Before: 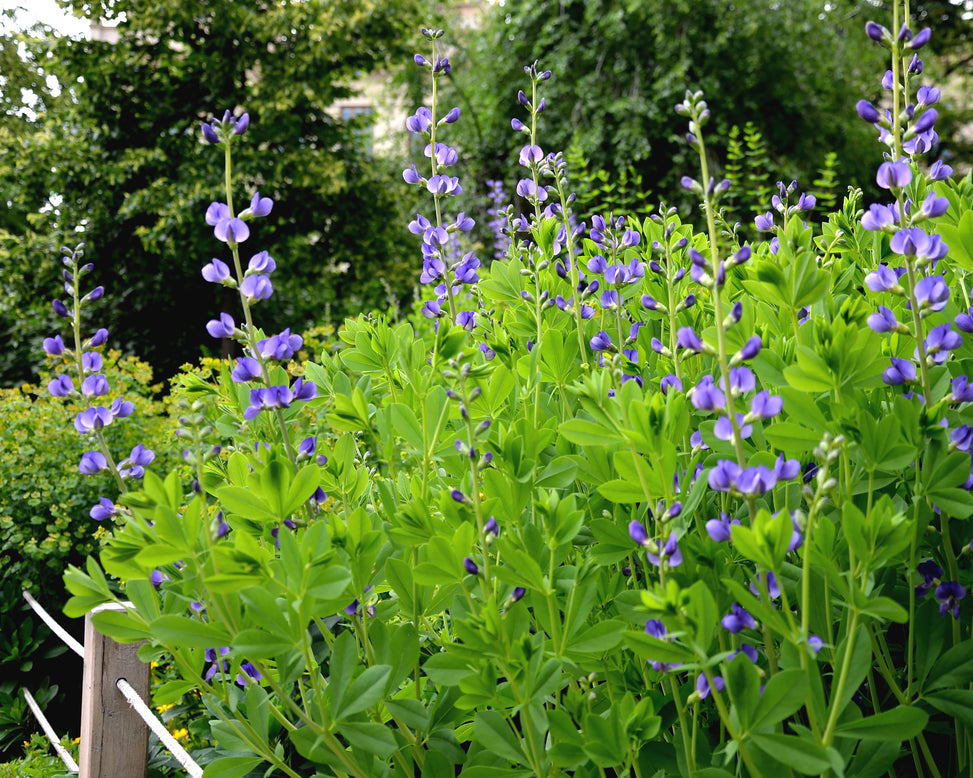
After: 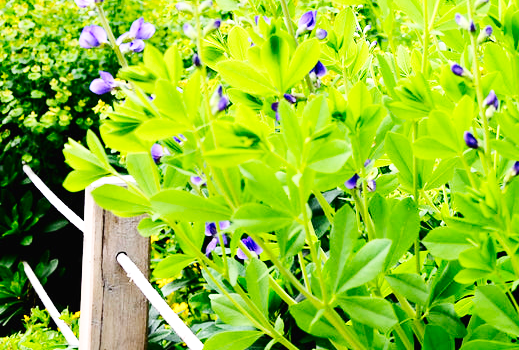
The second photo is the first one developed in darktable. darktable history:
white balance: red 1, blue 1
contrast brightness saturation: contrast 0.15, brightness -0.01, saturation 0.1
crop and rotate: top 54.778%, right 46.61%, bottom 0.159%
base curve: curves: ch0 [(0, 0.003) (0.001, 0.002) (0.006, 0.004) (0.02, 0.022) (0.048, 0.086) (0.094, 0.234) (0.162, 0.431) (0.258, 0.629) (0.385, 0.8) (0.548, 0.918) (0.751, 0.988) (1, 1)], preserve colors none
